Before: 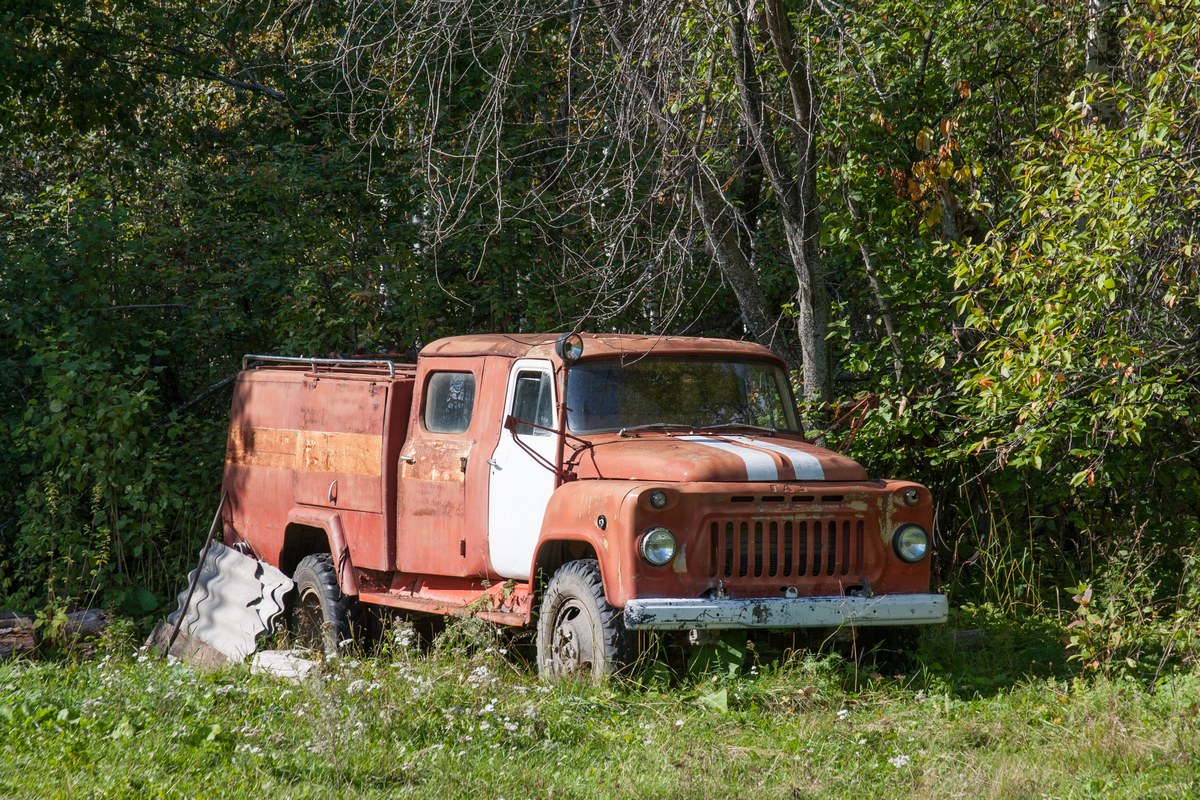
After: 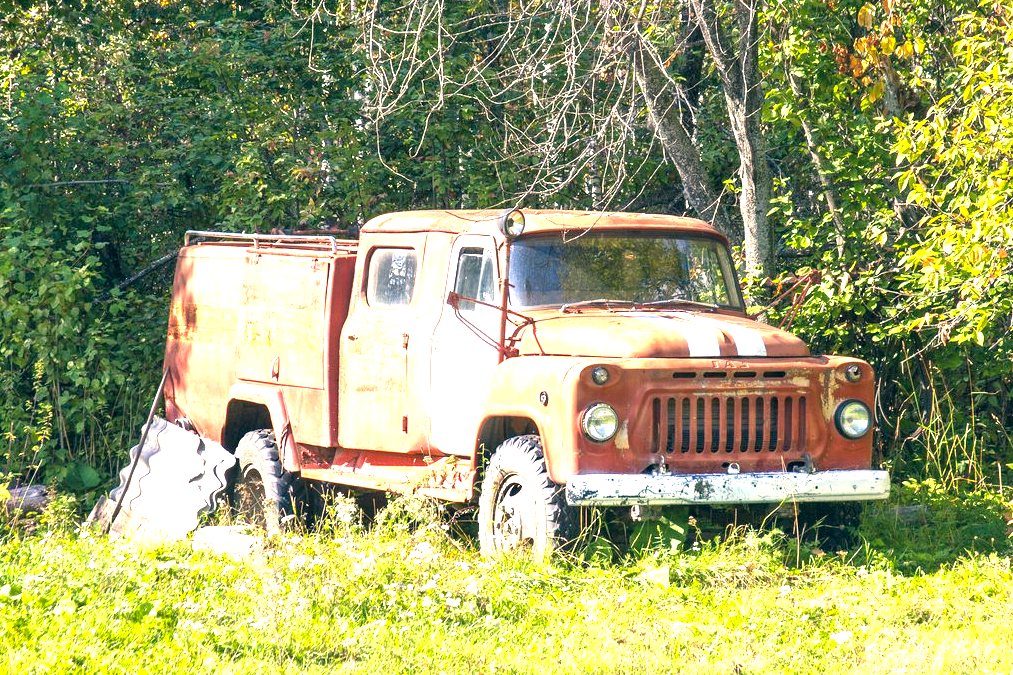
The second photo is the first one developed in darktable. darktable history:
crop and rotate: left 4.842%, top 15.51%, right 10.668%
color correction: highlights a* 10.32, highlights b* 14.66, shadows a* -9.59, shadows b* -15.02
white balance: red 0.986, blue 1.01
exposure: black level correction 0, exposure 2.327 EV, compensate exposure bias true, compensate highlight preservation false
